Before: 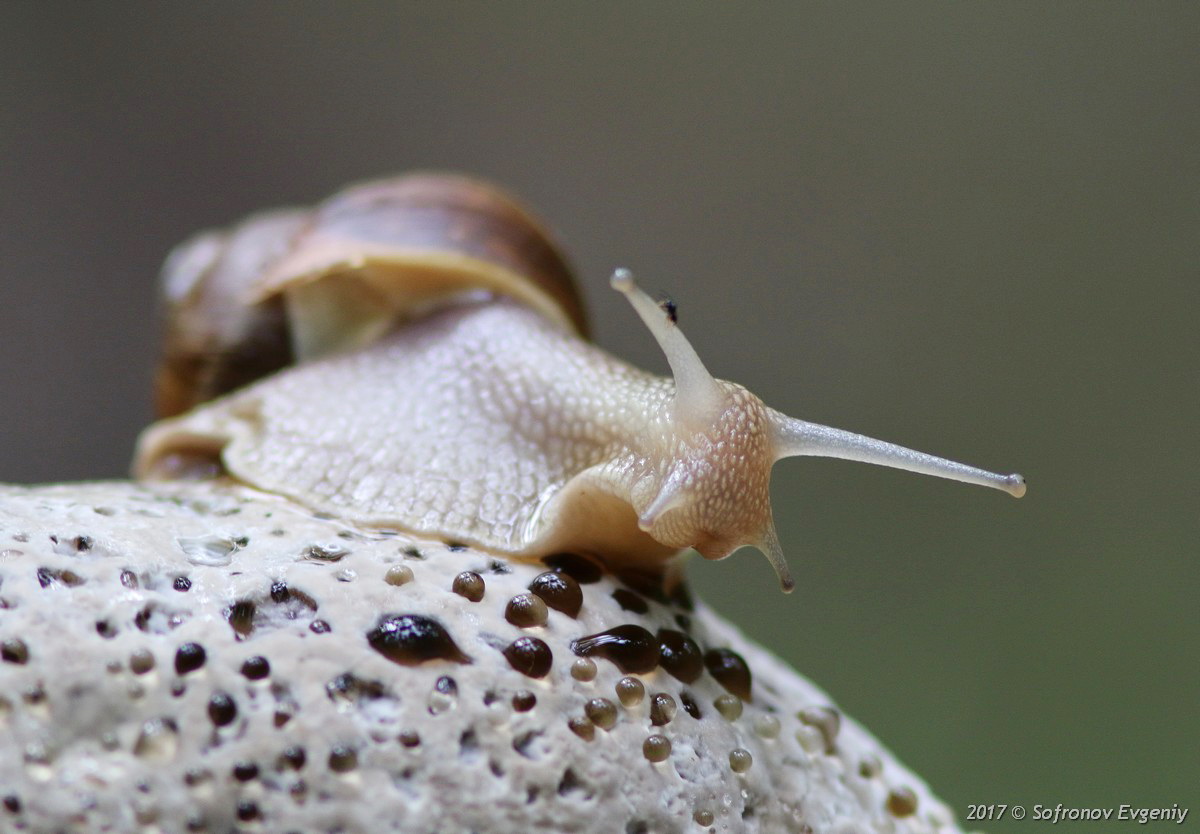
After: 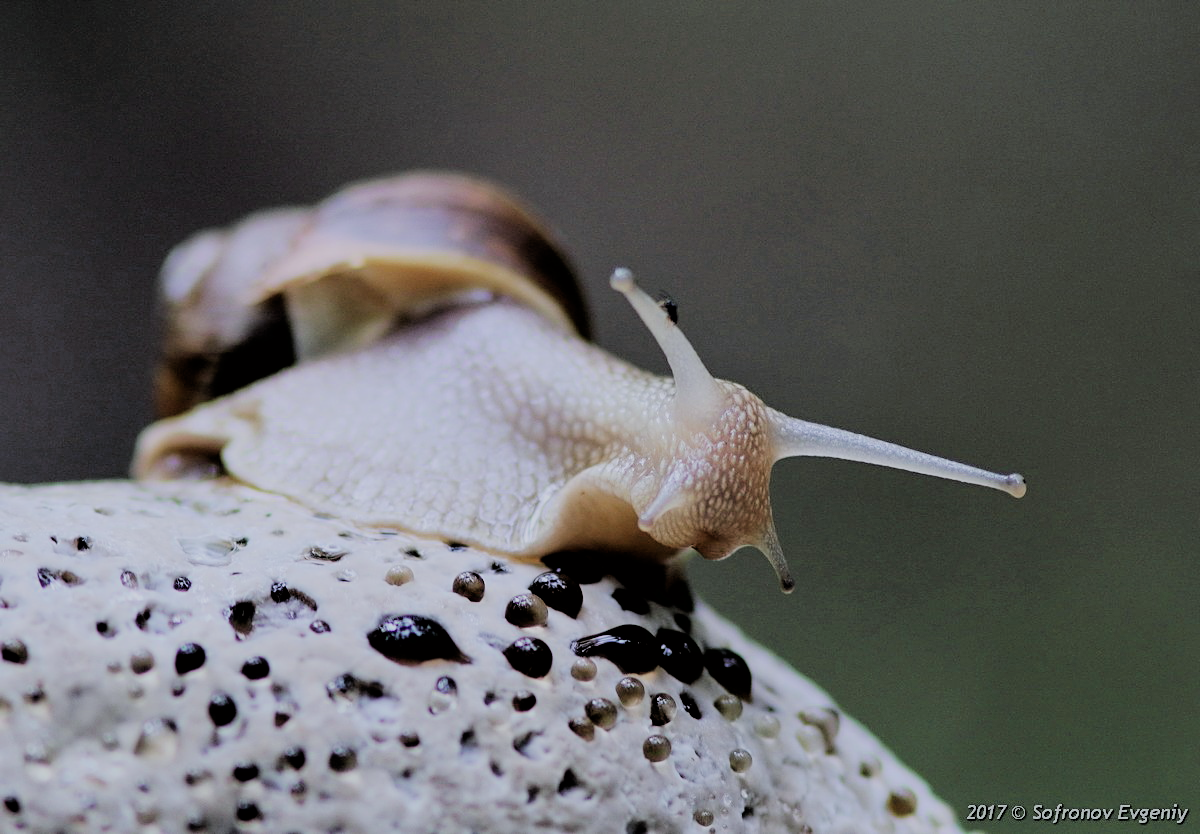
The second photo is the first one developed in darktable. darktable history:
color calibration: illuminant as shot in camera, x 0.358, y 0.373, temperature 4628.91 K, clip negative RGB from gamut false
filmic rgb: black relative exposure -3.07 EV, white relative exposure 7.06 EV, hardness 1.48, contrast 1.343
sharpen: amount 0.209
